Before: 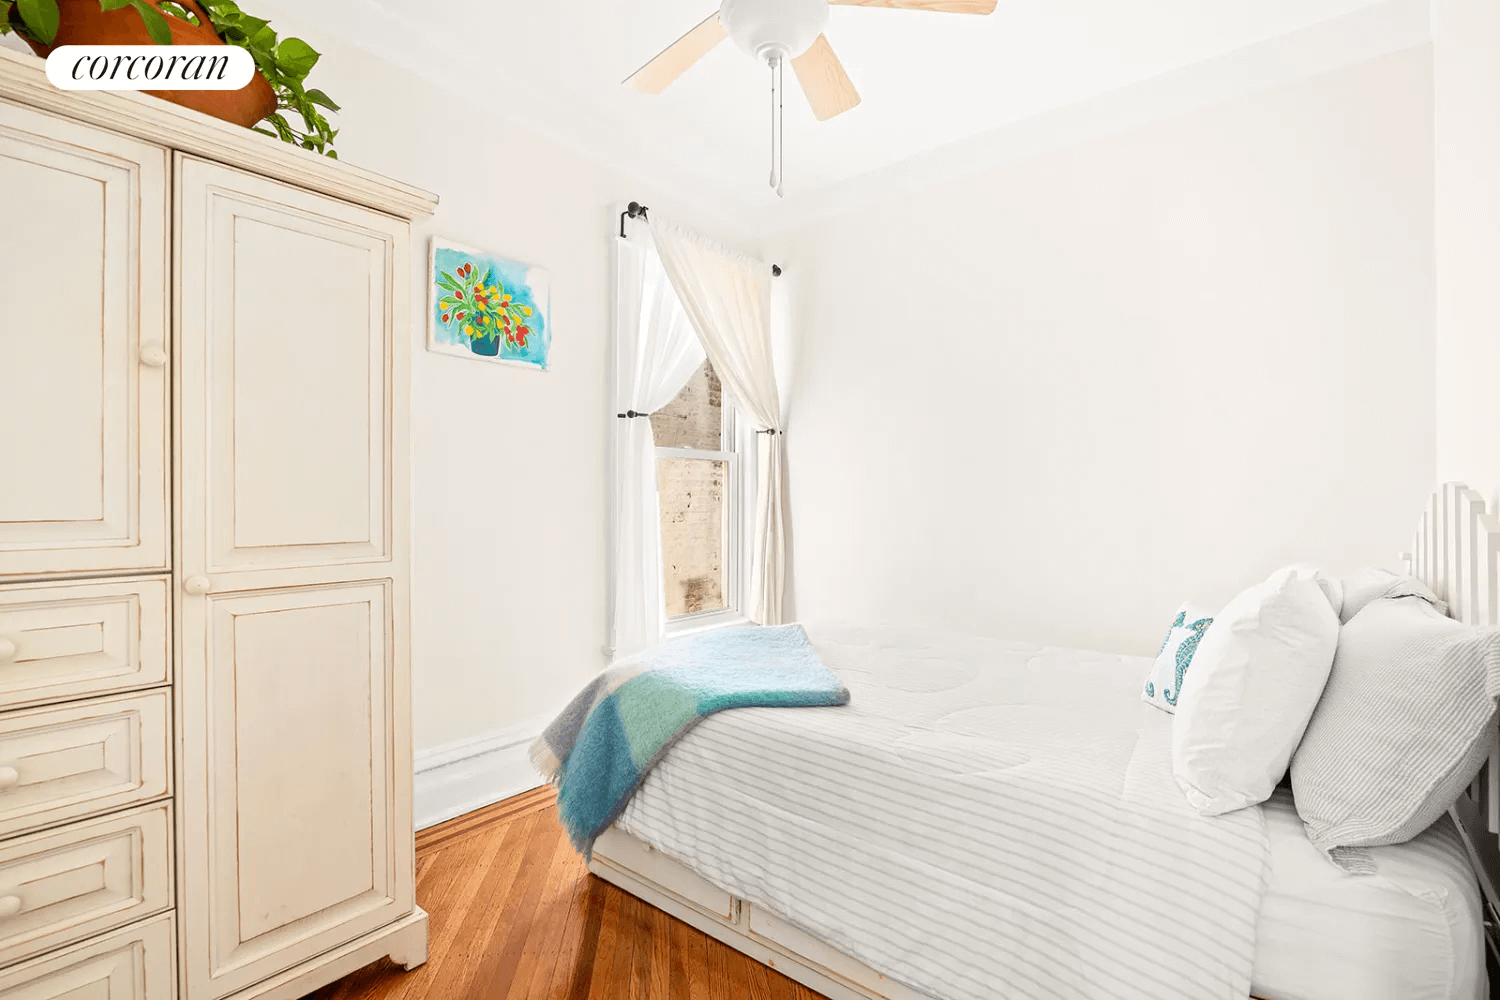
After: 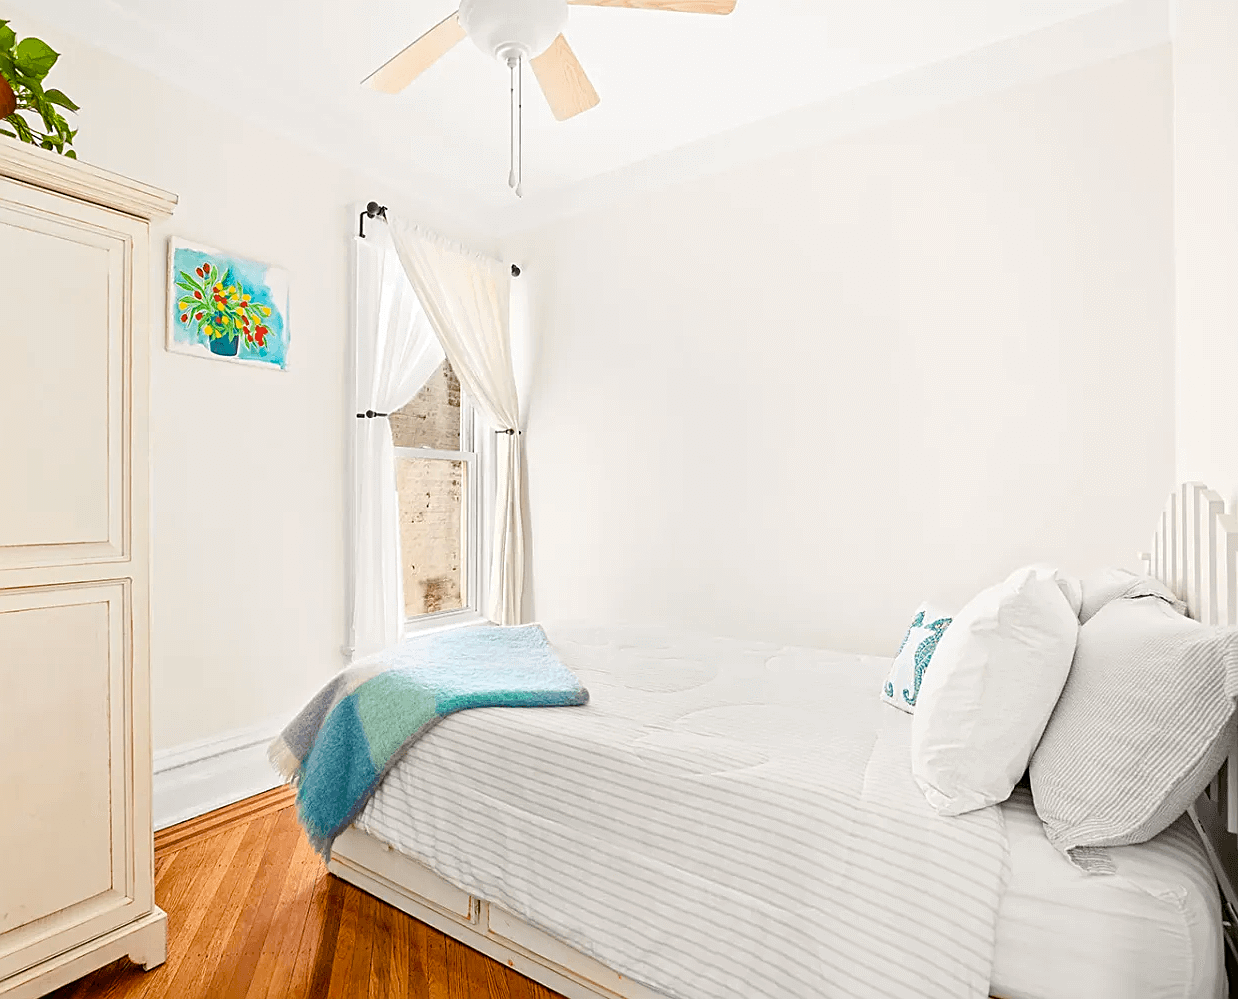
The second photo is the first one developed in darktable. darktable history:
sharpen: on, module defaults
color balance rgb: linear chroma grading › global chroma 9.918%, perceptual saturation grading › global saturation 20%, perceptual saturation grading › highlights -25.852%, perceptual saturation grading › shadows 24.835%
crop: left 17.446%, bottom 0.048%
